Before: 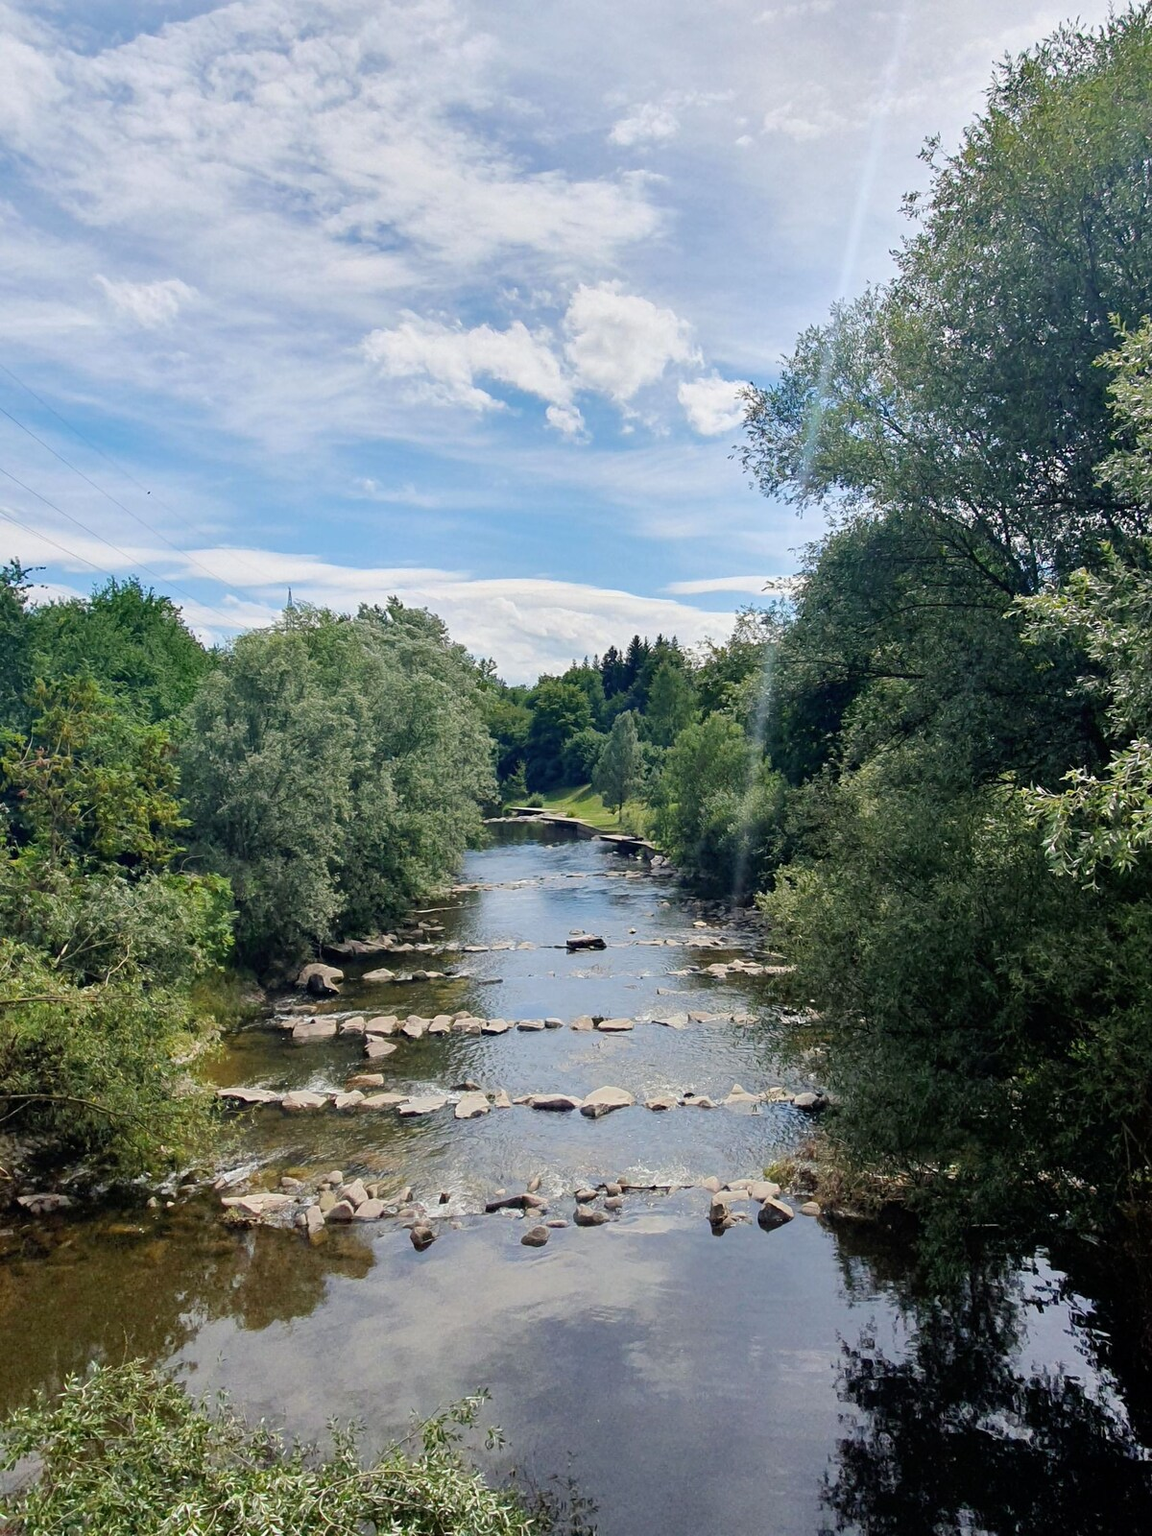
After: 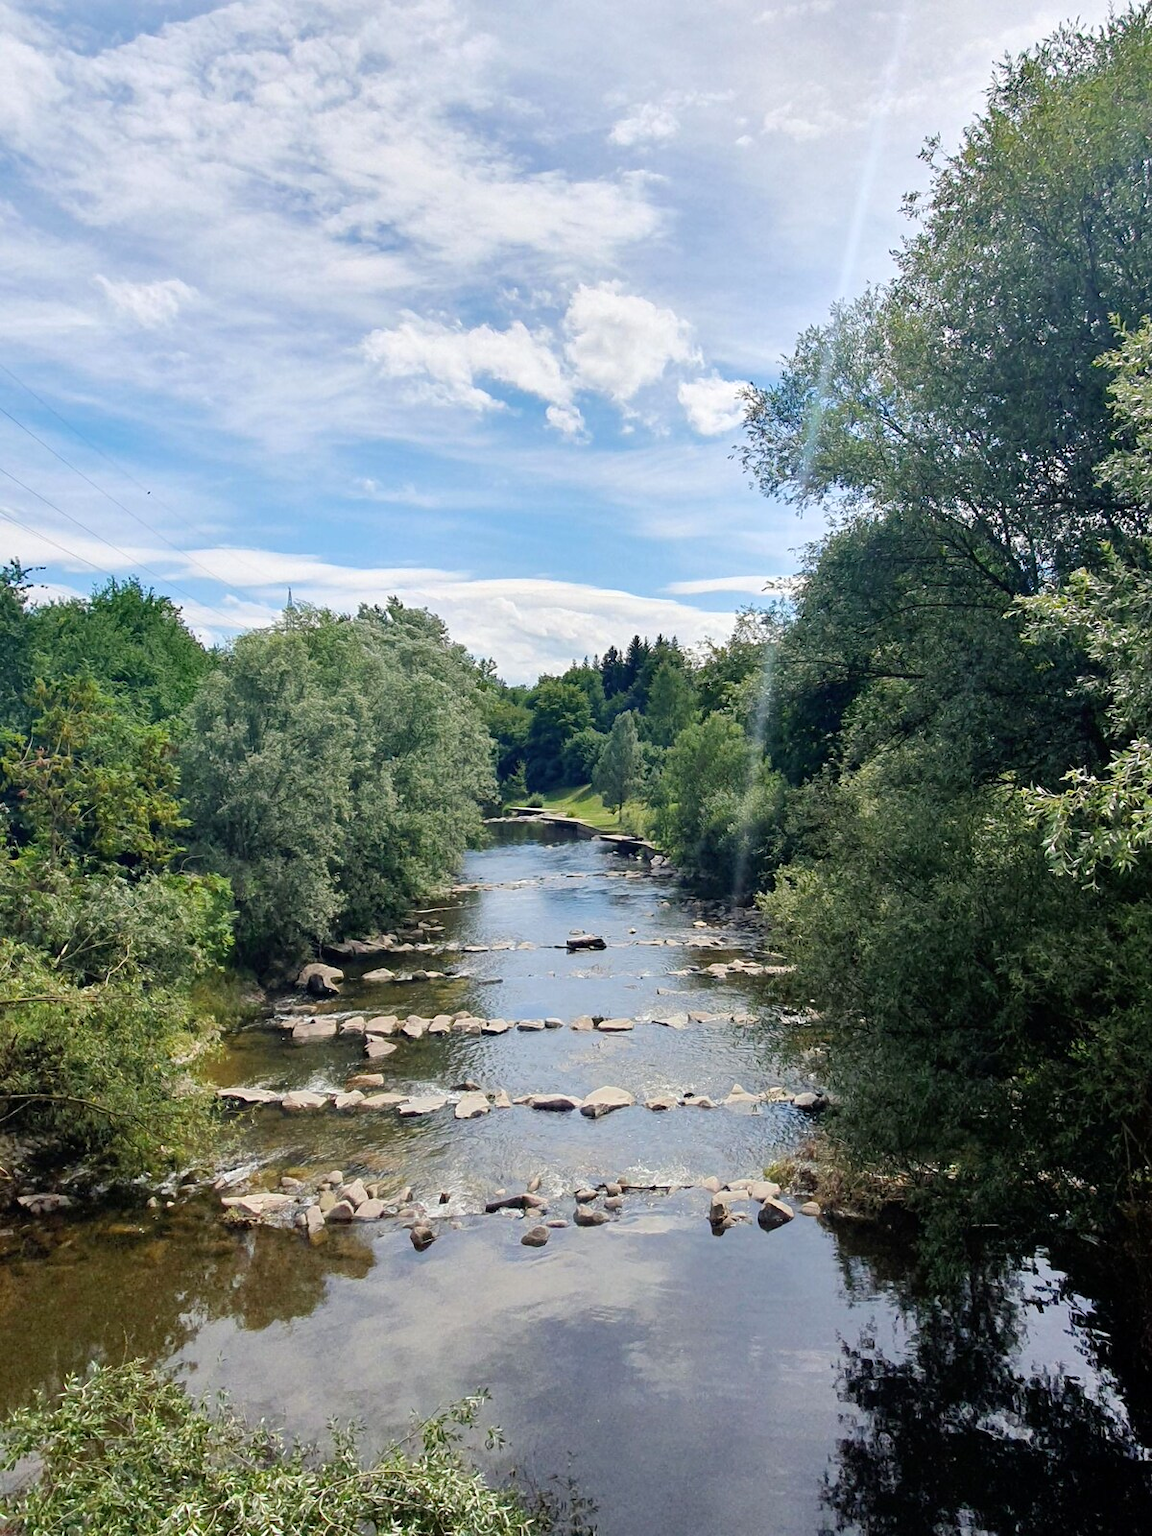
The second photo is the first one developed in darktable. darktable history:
tone equalizer: smoothing diameter 2.18%, edges refinement/feathering 20.93, mask exposure compensation -1.57 EV, filter diffusion 5
exposure: exposure 0.175 EV, compensate highlight preservation false
